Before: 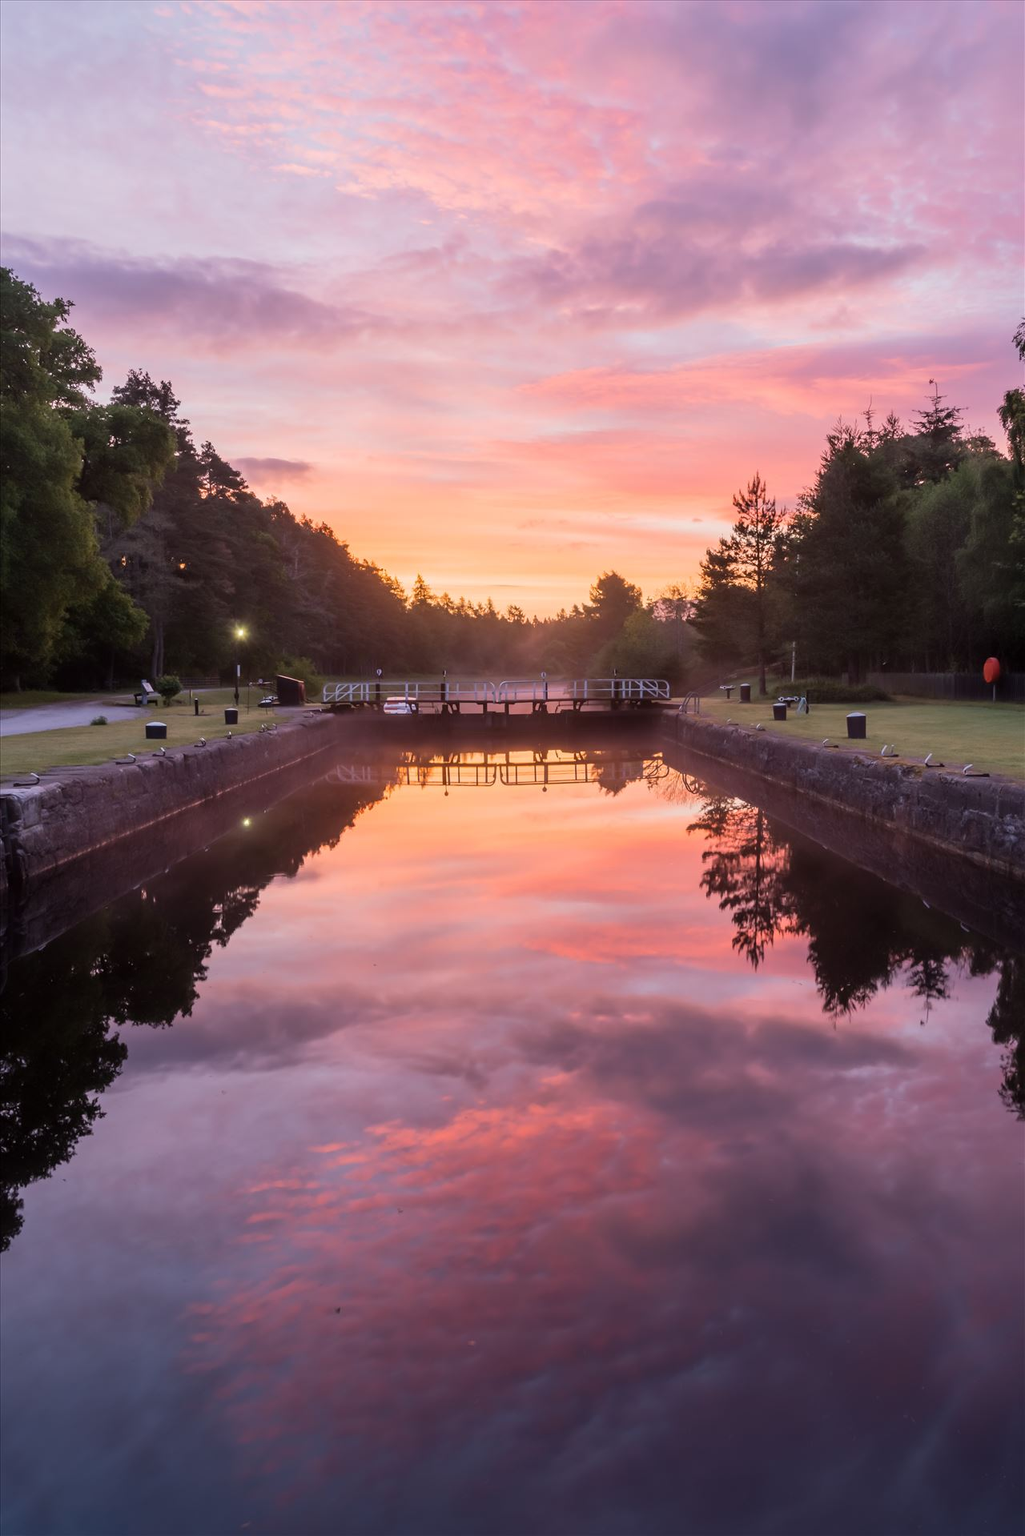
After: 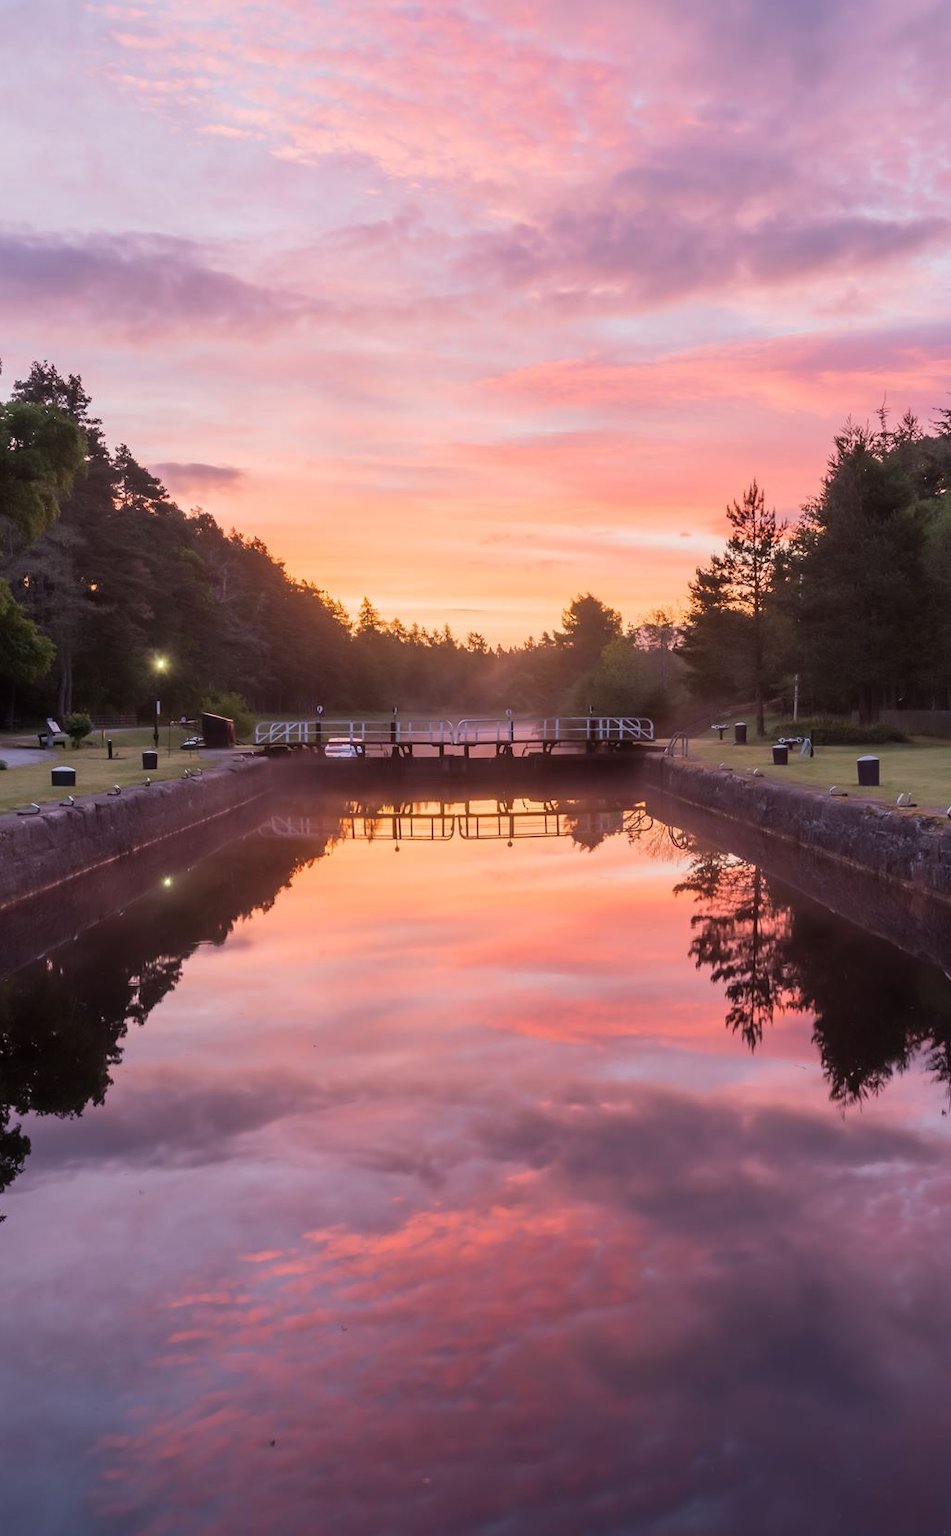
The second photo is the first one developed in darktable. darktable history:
crop: left 9.911%, top 3.596%, right 9.292%, bottom 9.418%
